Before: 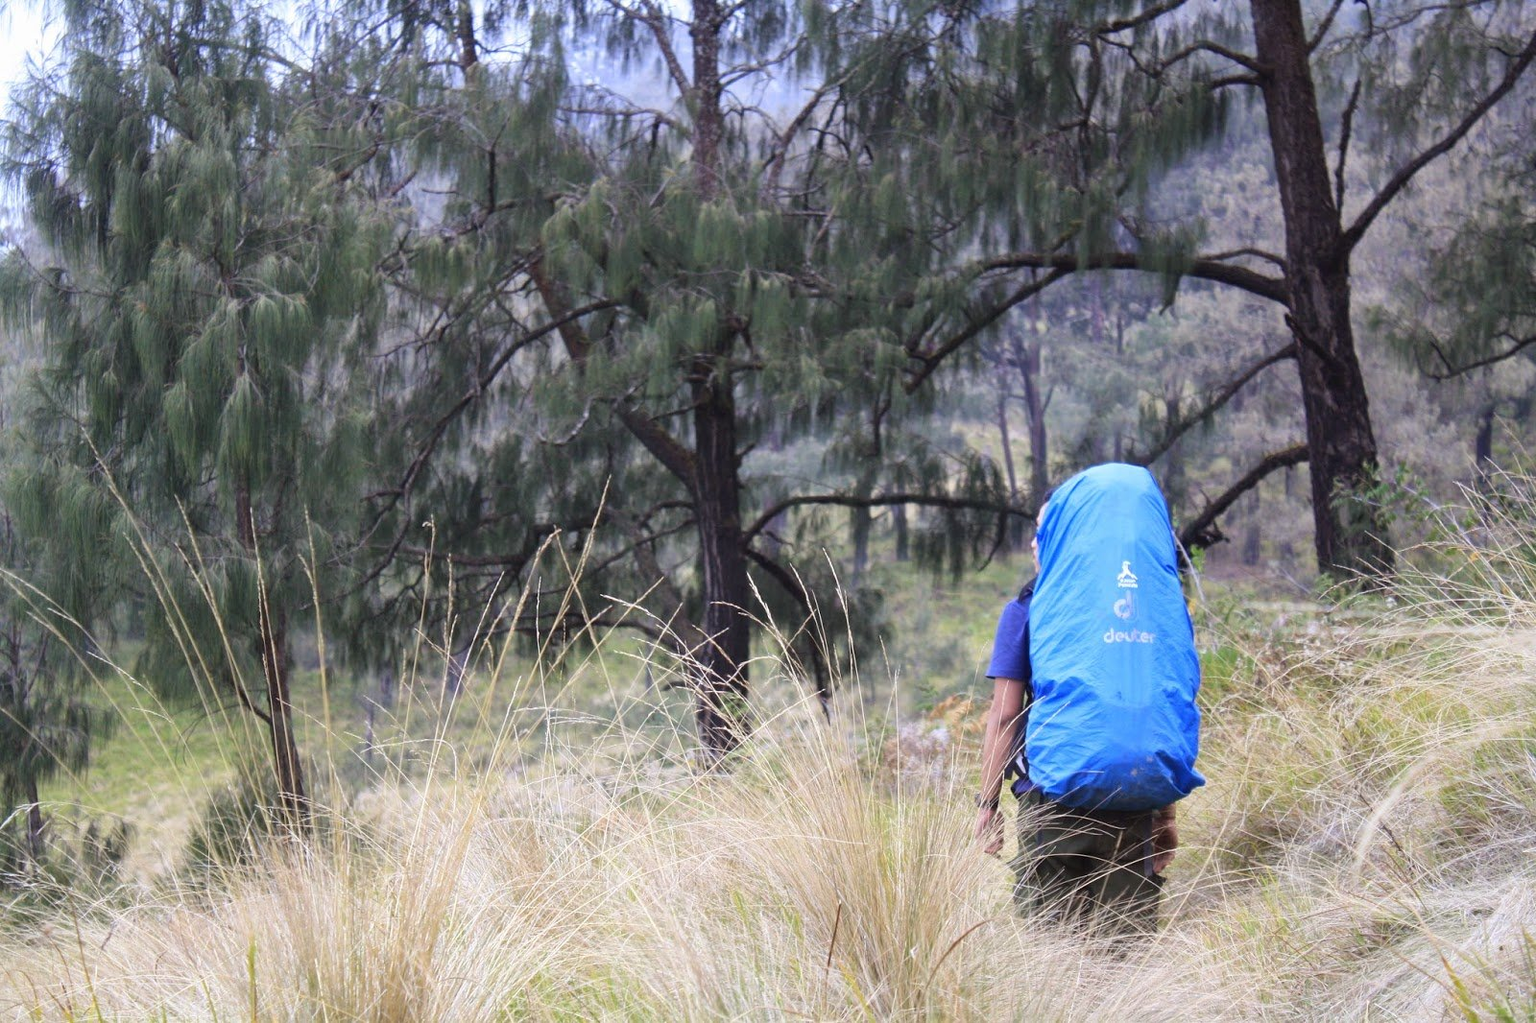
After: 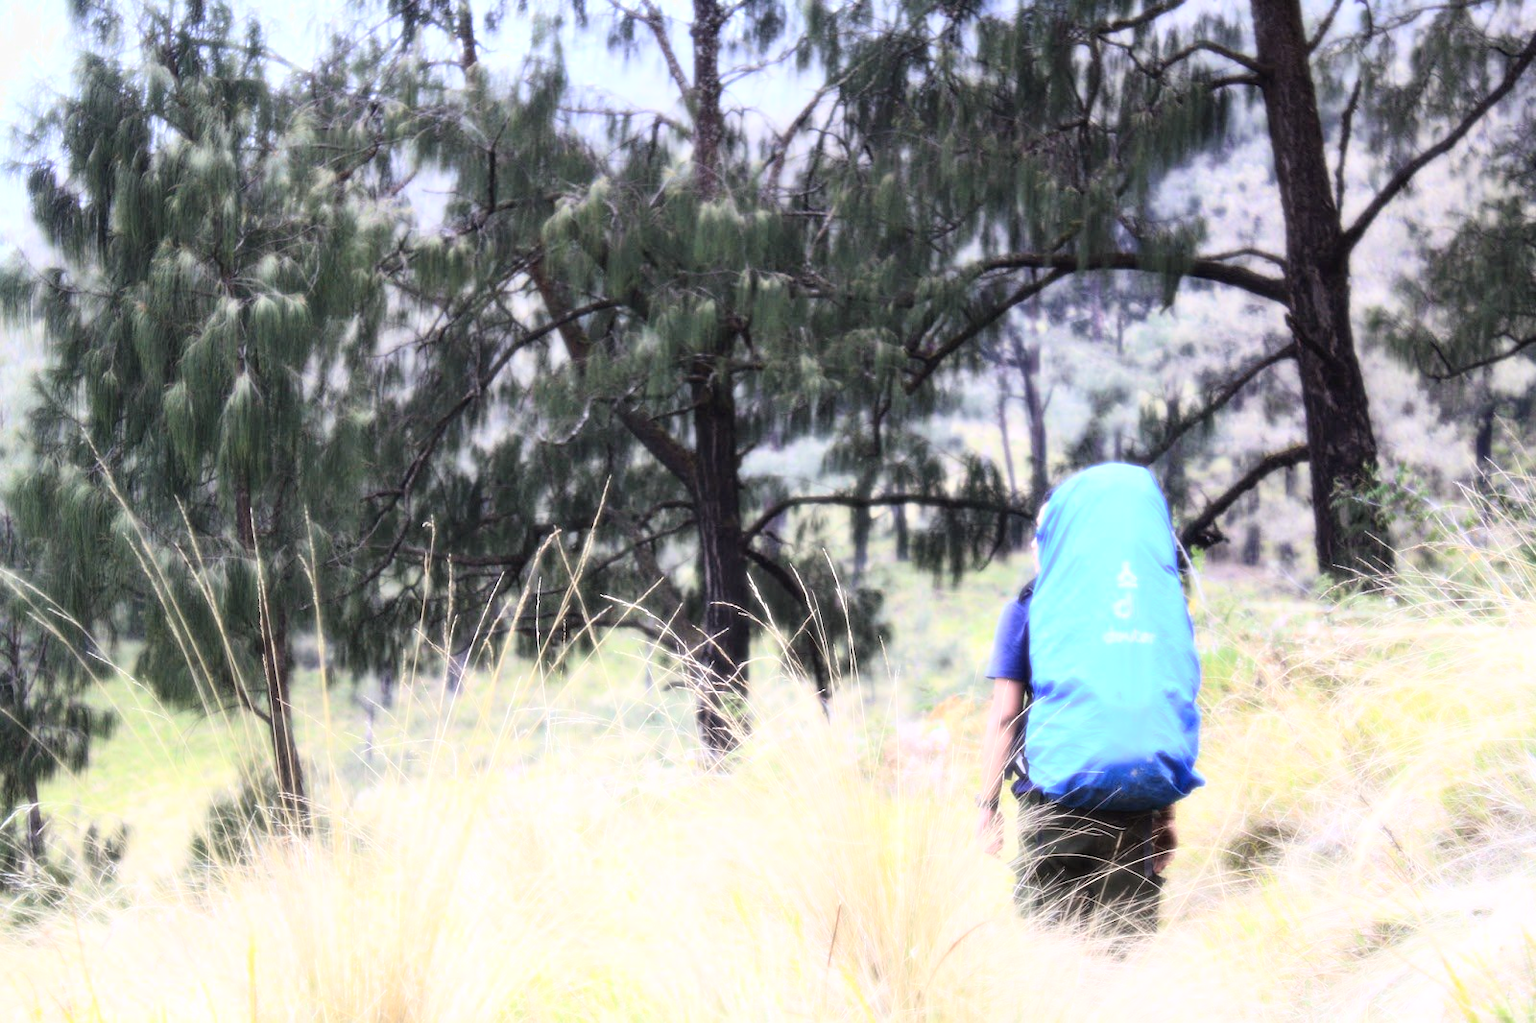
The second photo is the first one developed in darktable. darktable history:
bloom: size 0%, threshold 54.82%, strength 8.31%
tone equalizer: -8 EV -0.417 EV, -7 EV -0.389 EV, -6 EV -0.333 EV, -5 EV -0.222 EV, -3 EV 0.222 EV, -2 EV 0.333 EV, -1 EV 0.389 EV, +0 EV 0.417 EV, edges refinement/feathering 500, mask exposure compensation -1.57 EV, preserve details no
